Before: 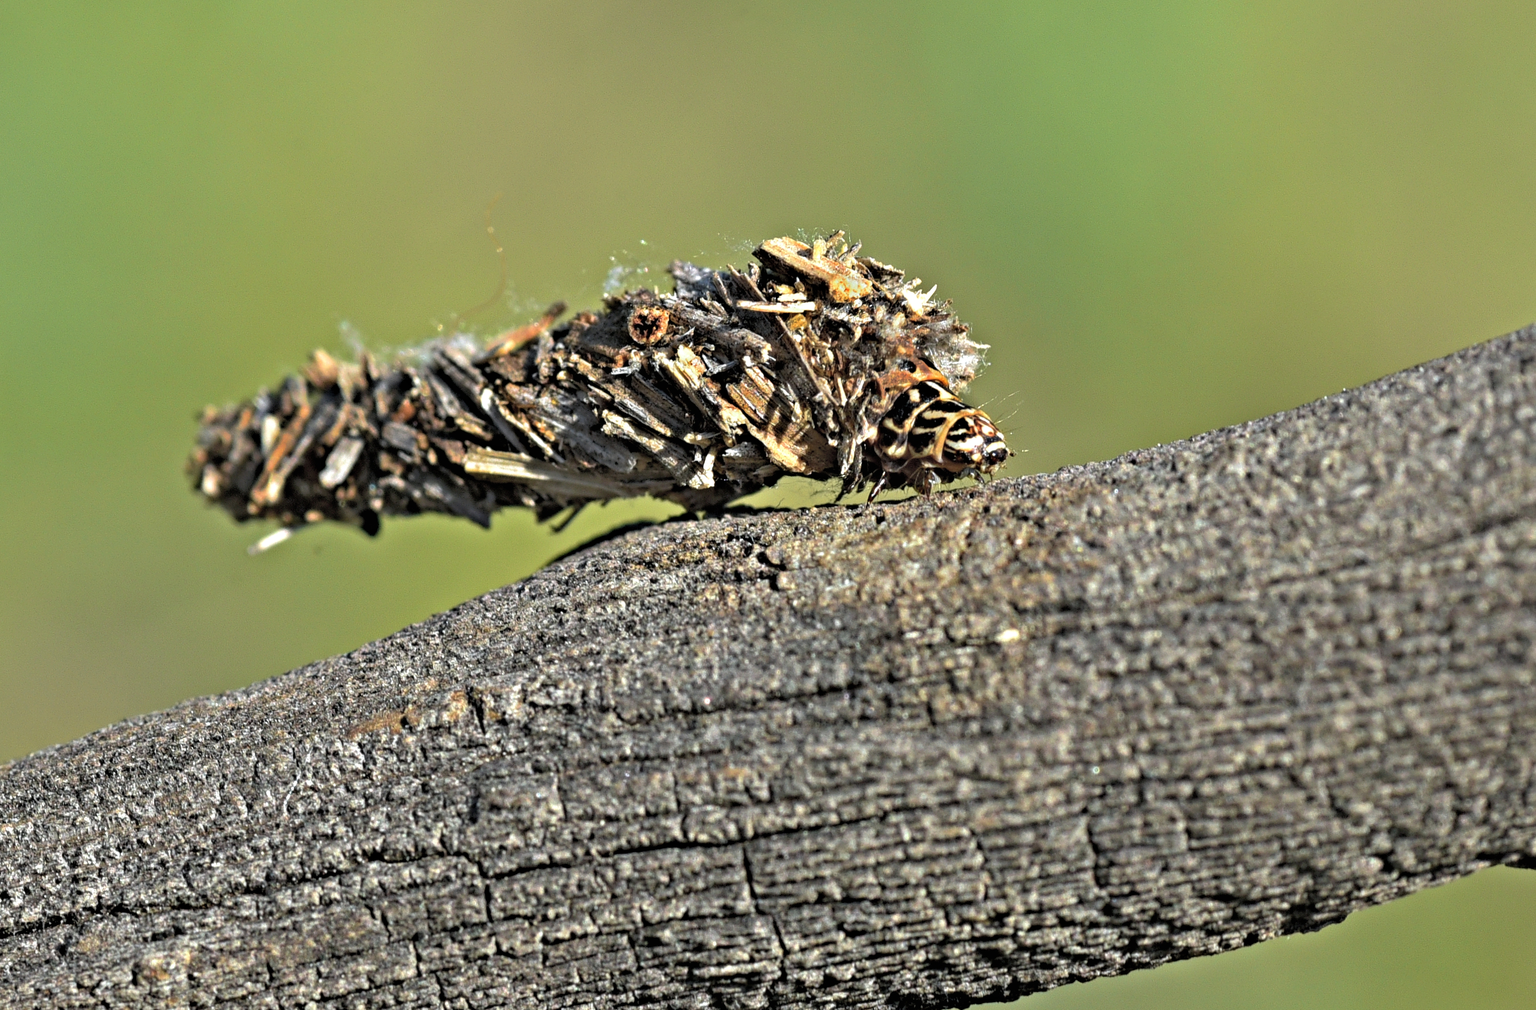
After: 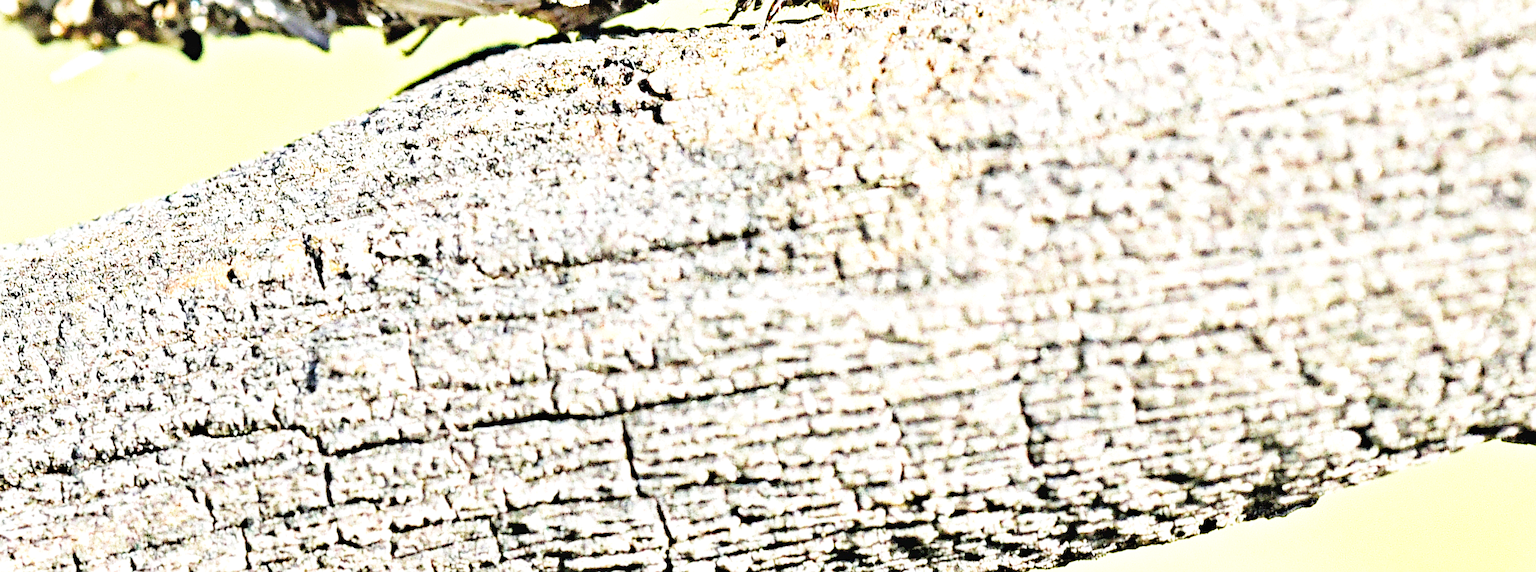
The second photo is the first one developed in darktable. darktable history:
color balance rgb: linear chroma grading › global chroma 9.698%, perceptual saturation grading › global saturation 20%, perceptual saturation grading › highlights -25.415%, perceptual saturation grading › shadows 24.568%
velvia: on, module defaults
sharpen: on, module defaults
crop and rotate: left 13.278%, top 47.946%, bottom 2.871%
base curve: curves: ch0 [(0, 0) (0.028, 0.03) (0.121, 0.232) (0.46, 0.748) (0.859, 0.968) (1, 1)], preserve colors none
exposure: black level correction 0, exposure 2 EV, compensate highlight preservation false
